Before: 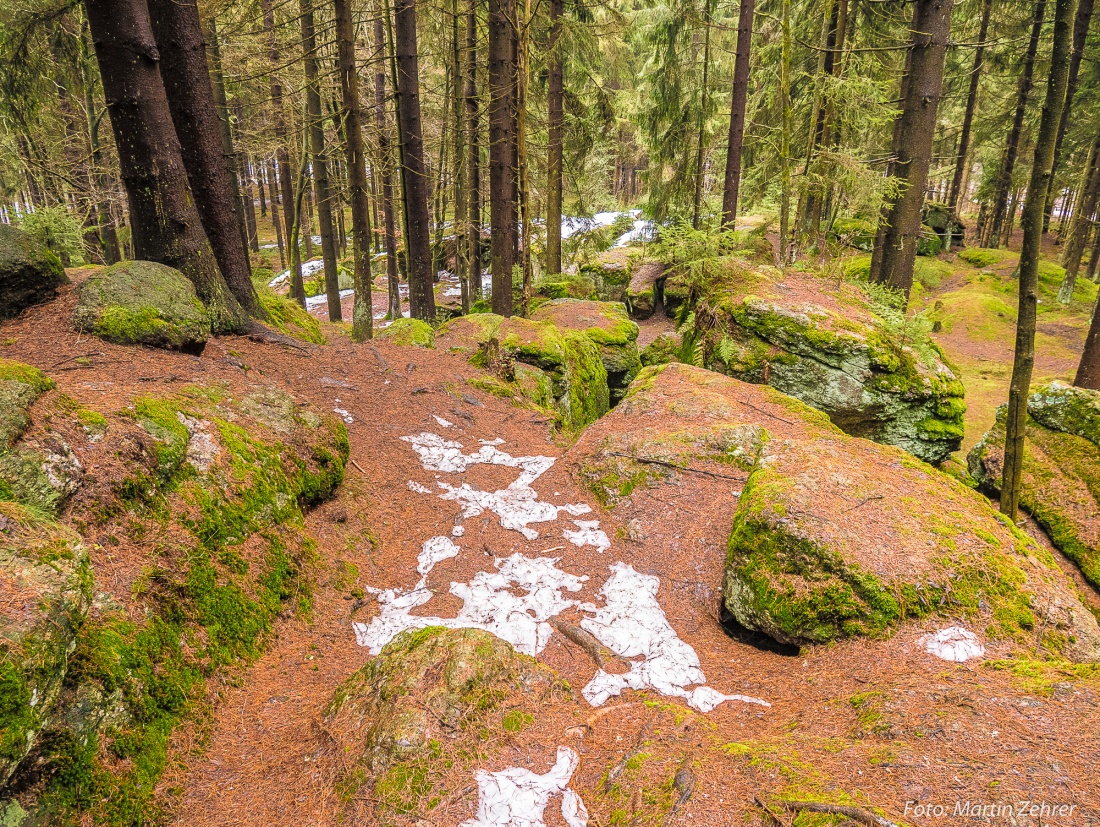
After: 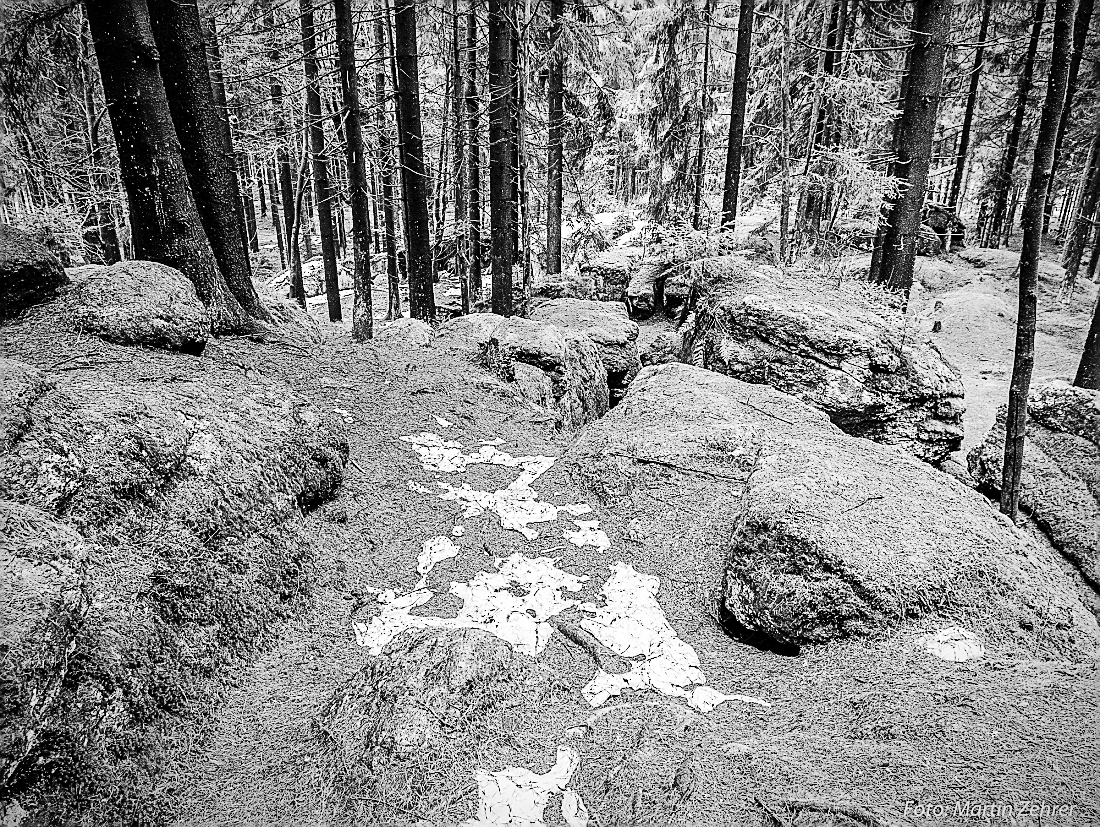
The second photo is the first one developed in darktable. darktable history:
contrast equalizer: y [[0.524, 0.538, 0.547, 0.548, 0.538, 0.524], [0.5 ×6], [0.5 ×6], [0 ×6], [0 ×6]]
sharpen: radius 1.4, amount 1.25, threshold 0.7
monochrome: on, module defaults
color correction: highlights a* 10.12, highlights b* 39.04, shadows a* 14.62, shadows b* 3.37
vignetting: fall-off radius 70%, automatic ratio true
tone curve: curves: ch0 [(0, 0) (0.179, 0.073) (0.265, 0.147) (0.463, 0.553) (0.51, 0.635) (0.716, 0.863) (1, 0.997)], color space Lab, linked channels, preserve colors none
